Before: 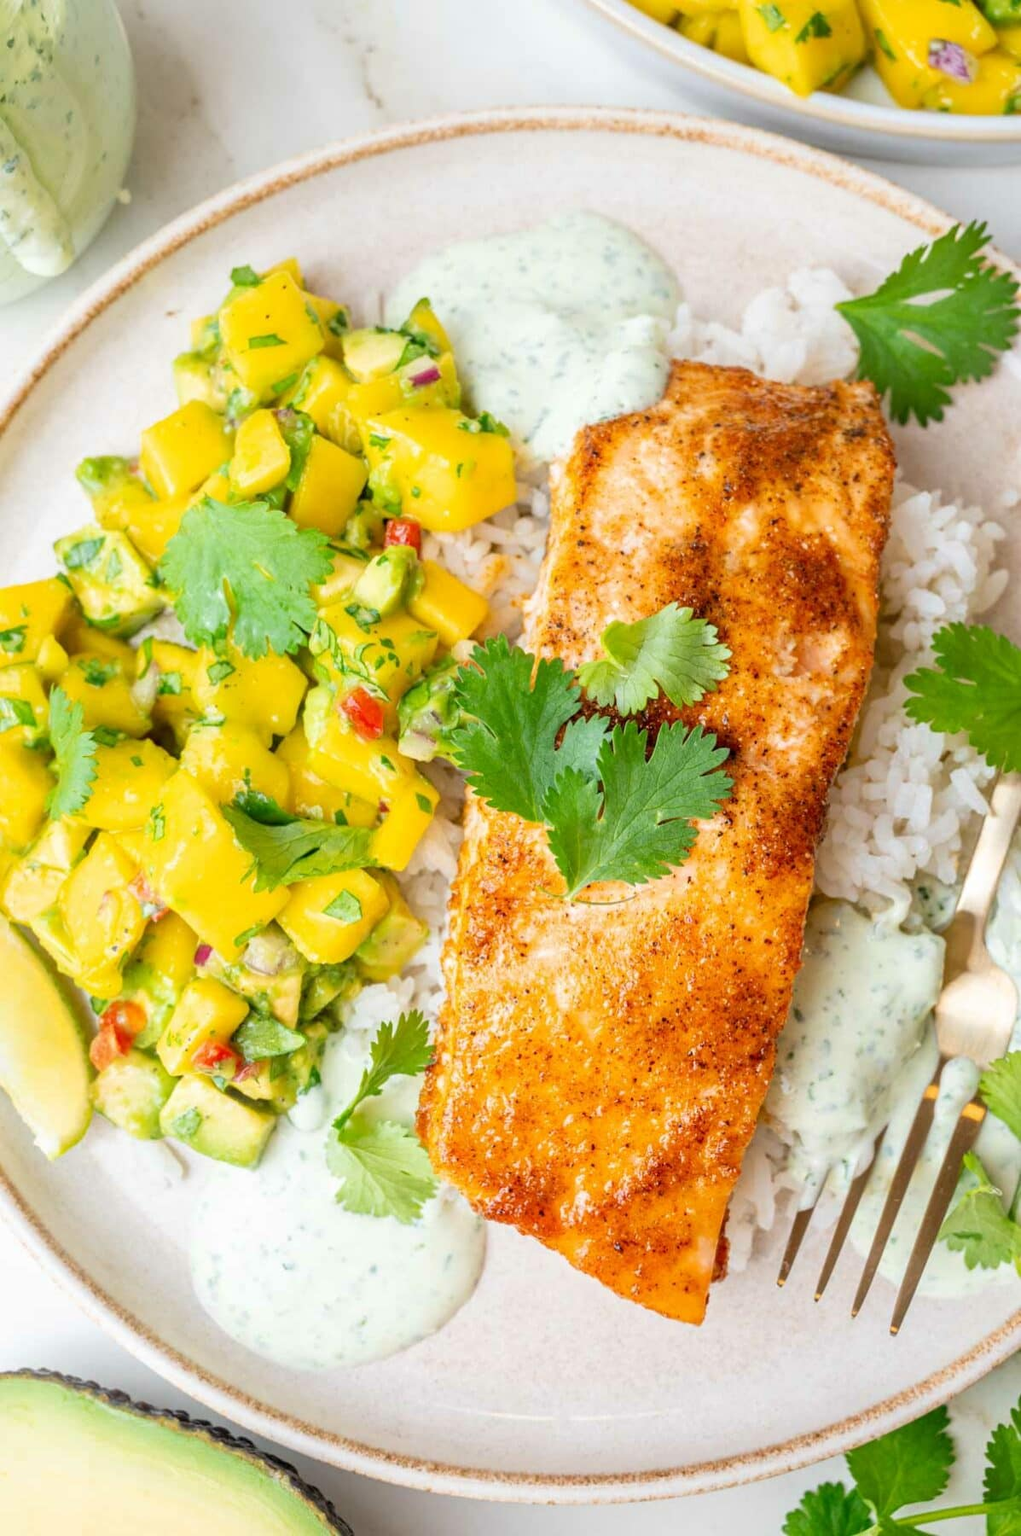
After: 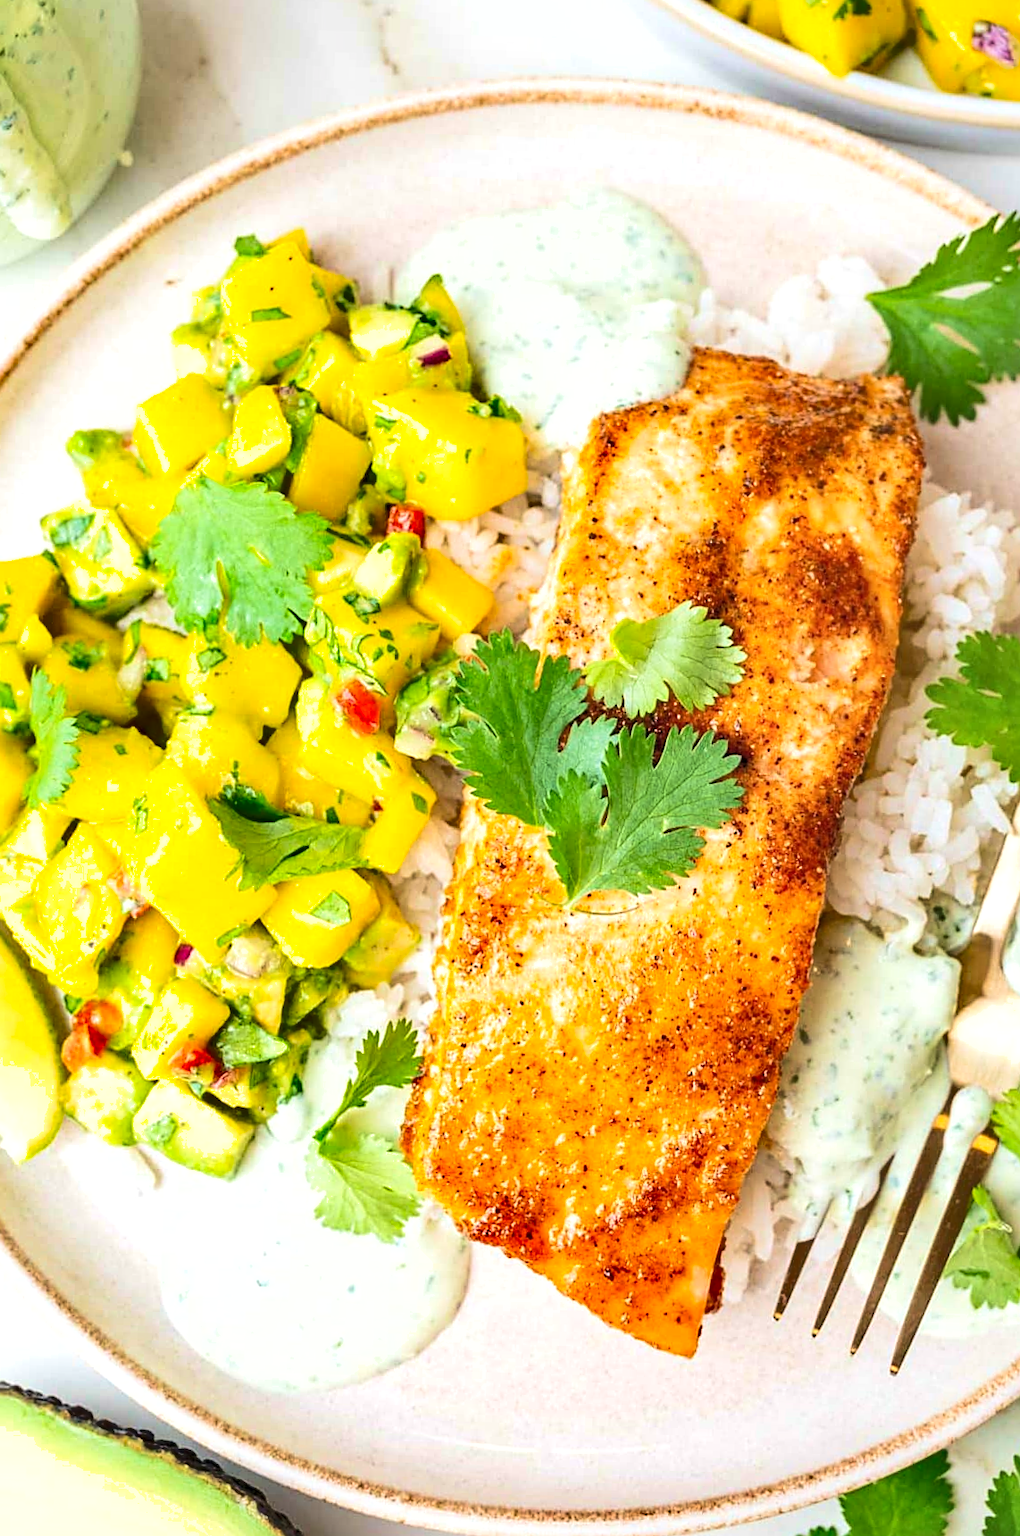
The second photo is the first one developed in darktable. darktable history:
velvia: on, module defaults
crop and rotate: angle -1.79°
shadows and highlights: soften with gaussian
exposure: exposure 0.296 EV, compensate highlight preservation false
contrast brightness saturation: contrast 0.136, brightness 0.214
sharpen: on, module defaults
